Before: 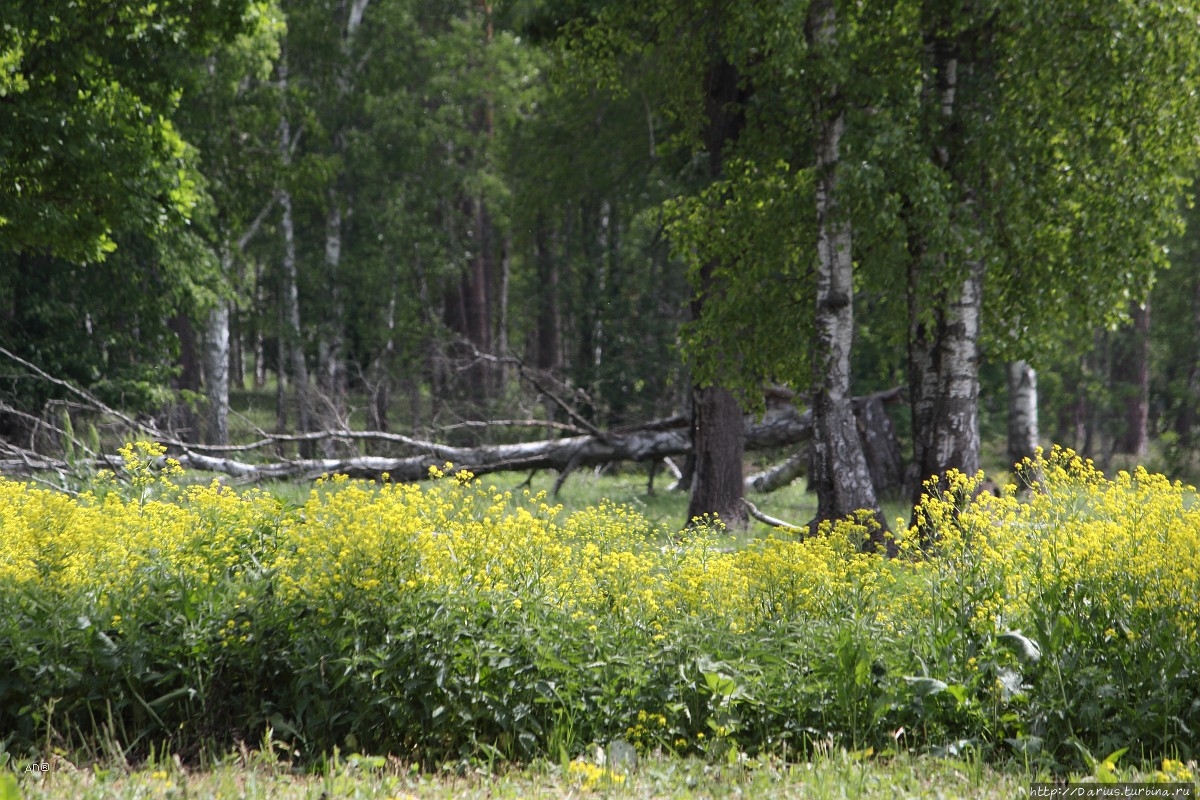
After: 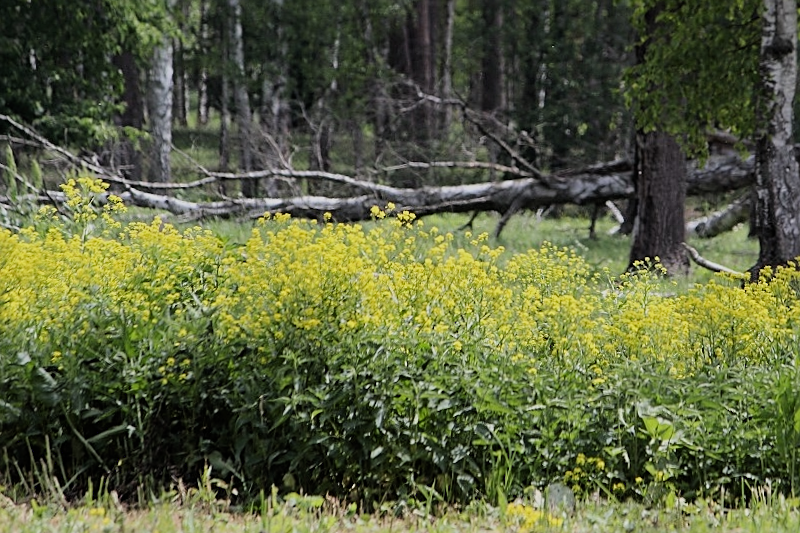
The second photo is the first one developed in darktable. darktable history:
filmic rgb: black relative exposure -7.65 EV, white relative exposure 4.56 EV, hardness 3.61, color science v6 (2022)
sharpen: on, module defaults
tone equalizer: on, module defaults
crop and rotate: angle -0.82°, left 3.85%, top 31.828%, right 27.992%
